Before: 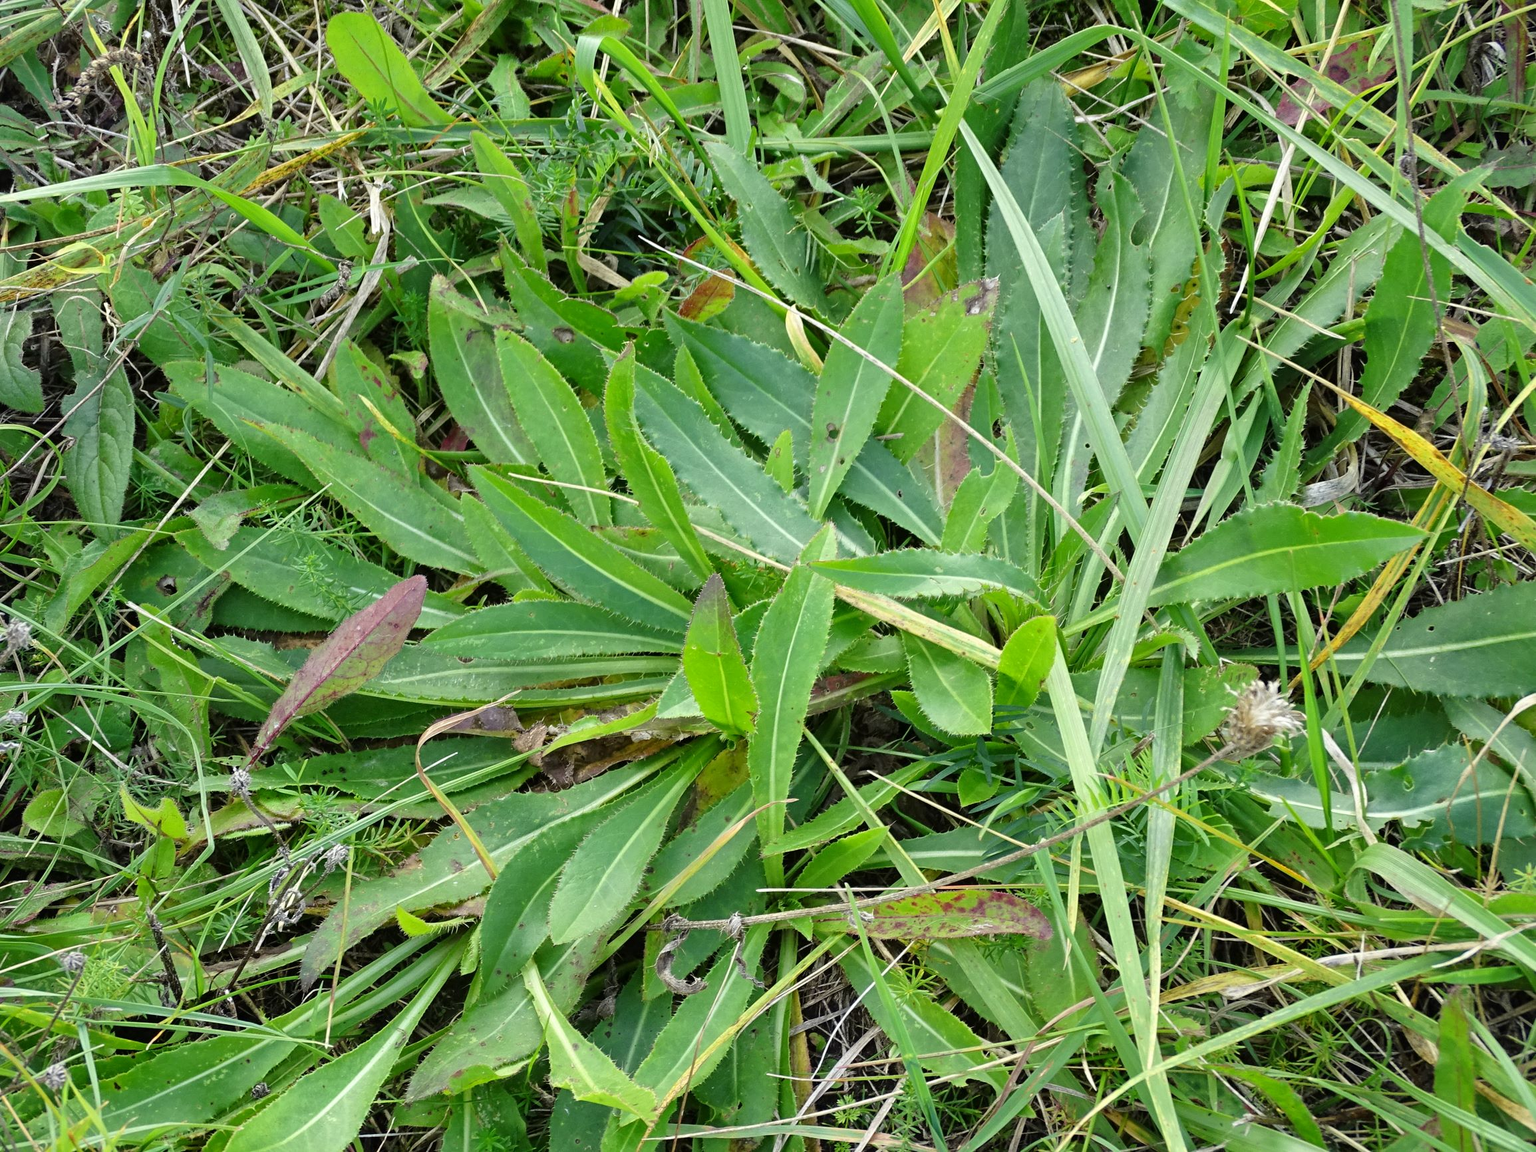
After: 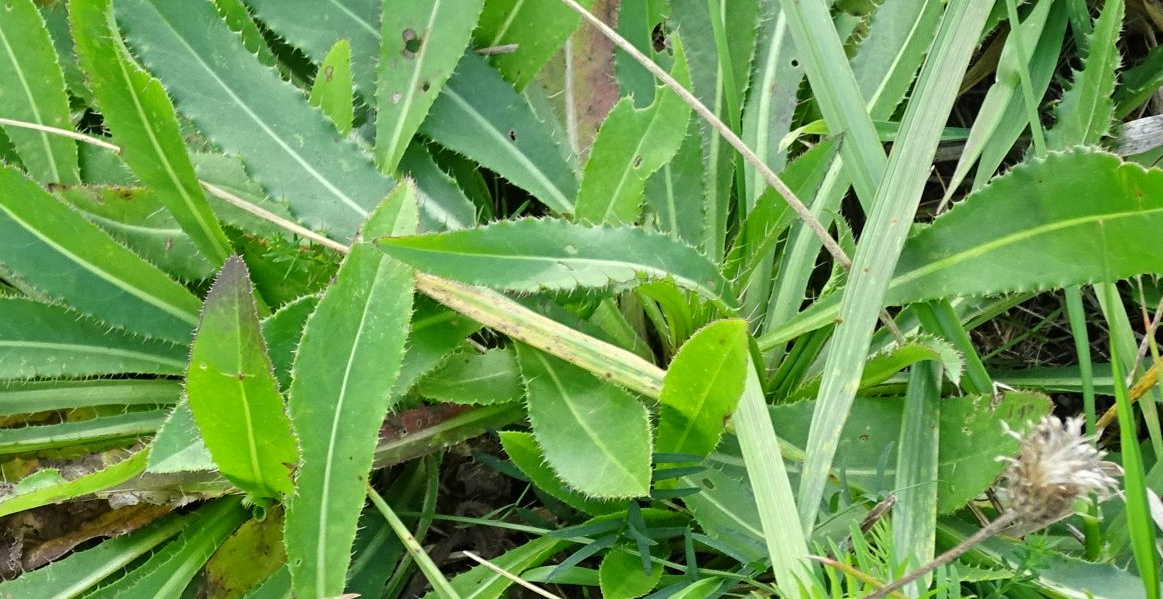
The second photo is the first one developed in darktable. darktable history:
crop: left 36.415%, top 35.066%, right 13.214%, bottom 30.316%
